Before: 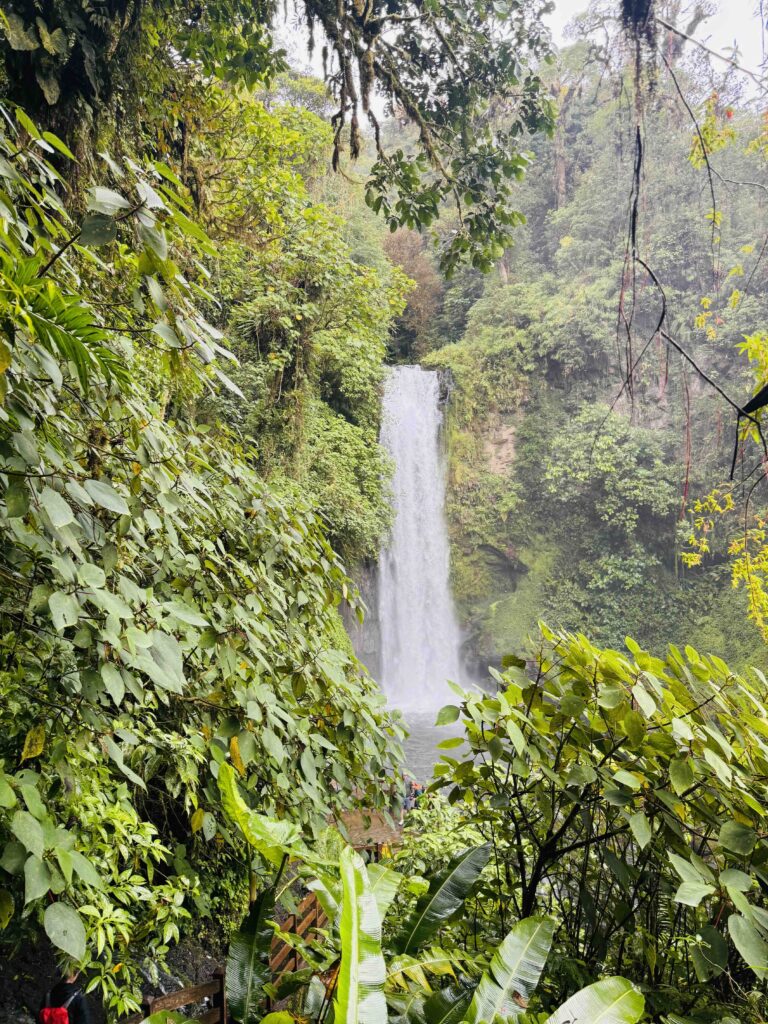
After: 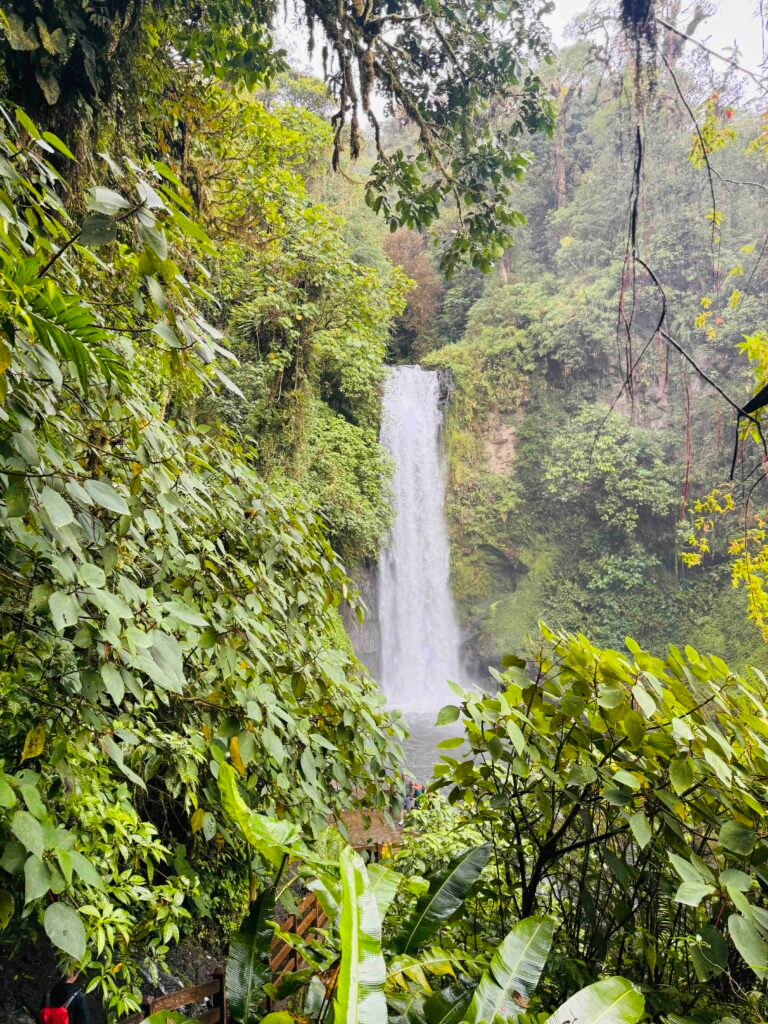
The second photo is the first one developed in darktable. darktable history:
color balance rgb: linear chroma grading › global chroma 8.321%, perceptual saturation grading › global saturation -11.668%, global vibrance 14.593%
tone equalizer: mask exposure compensation -0.509 EV
